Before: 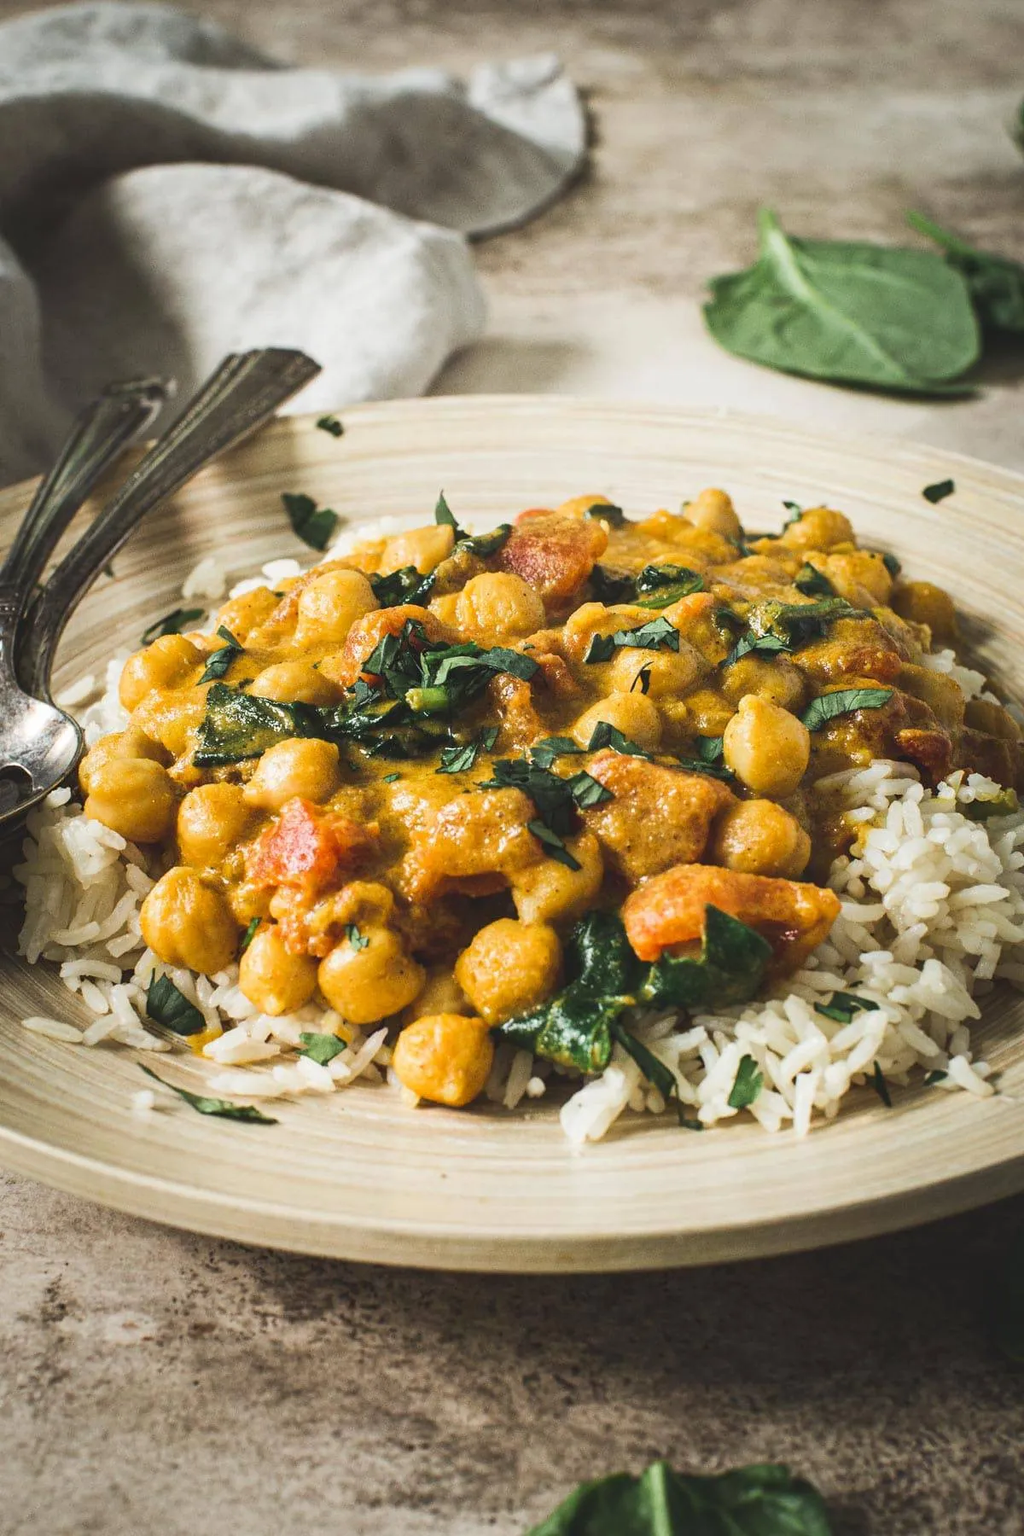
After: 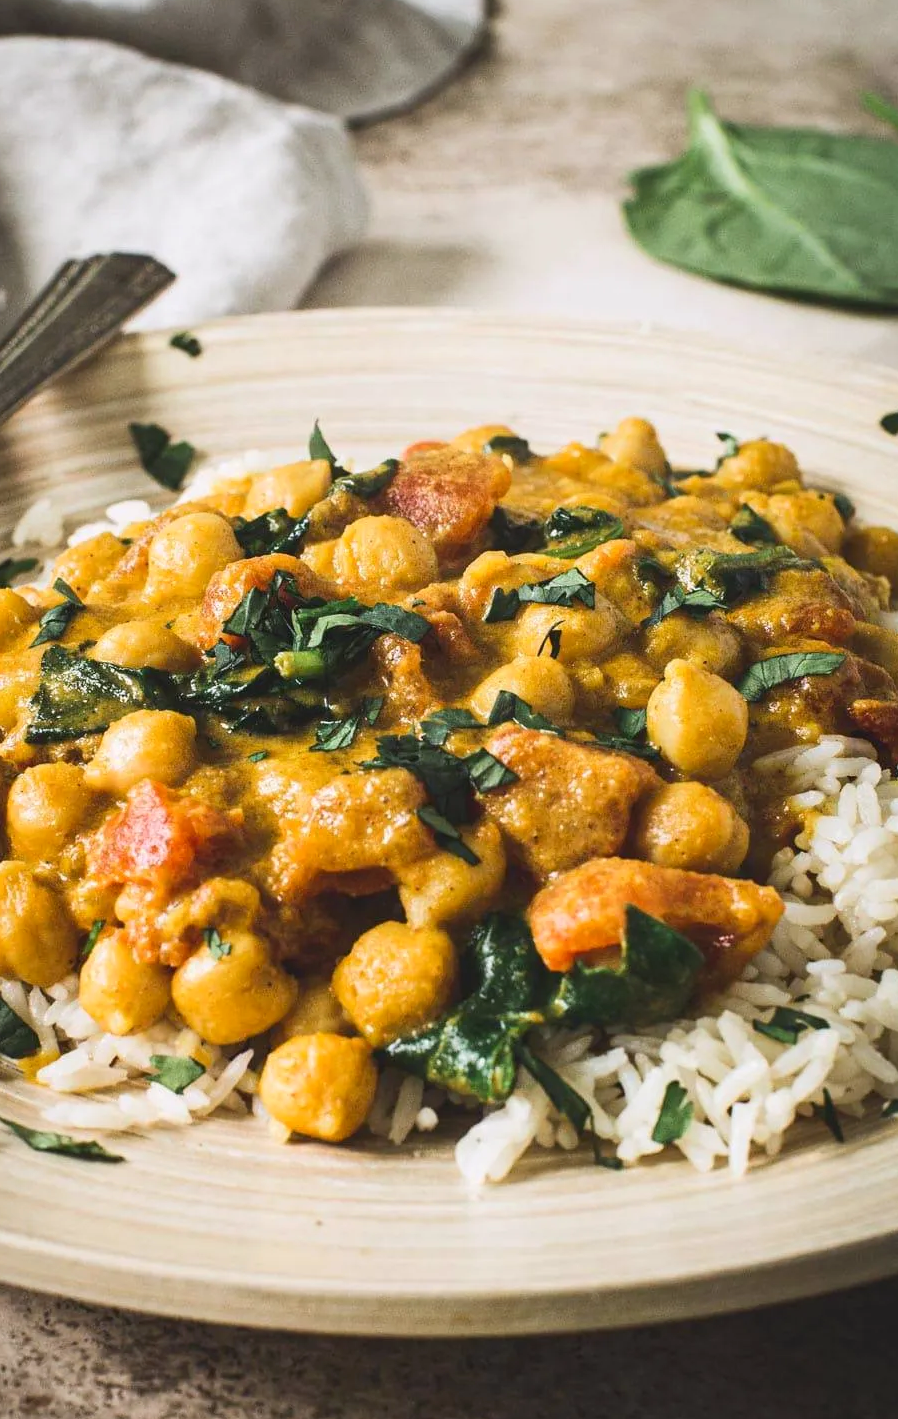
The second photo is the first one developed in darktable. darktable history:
white balance: red 1.009, blue 1.027
contrast brightness saturation: contrast 0.08, saturation 0.02
crop: left 16.768%, top 8.653%, right 8.362%, bottom 12.485%
